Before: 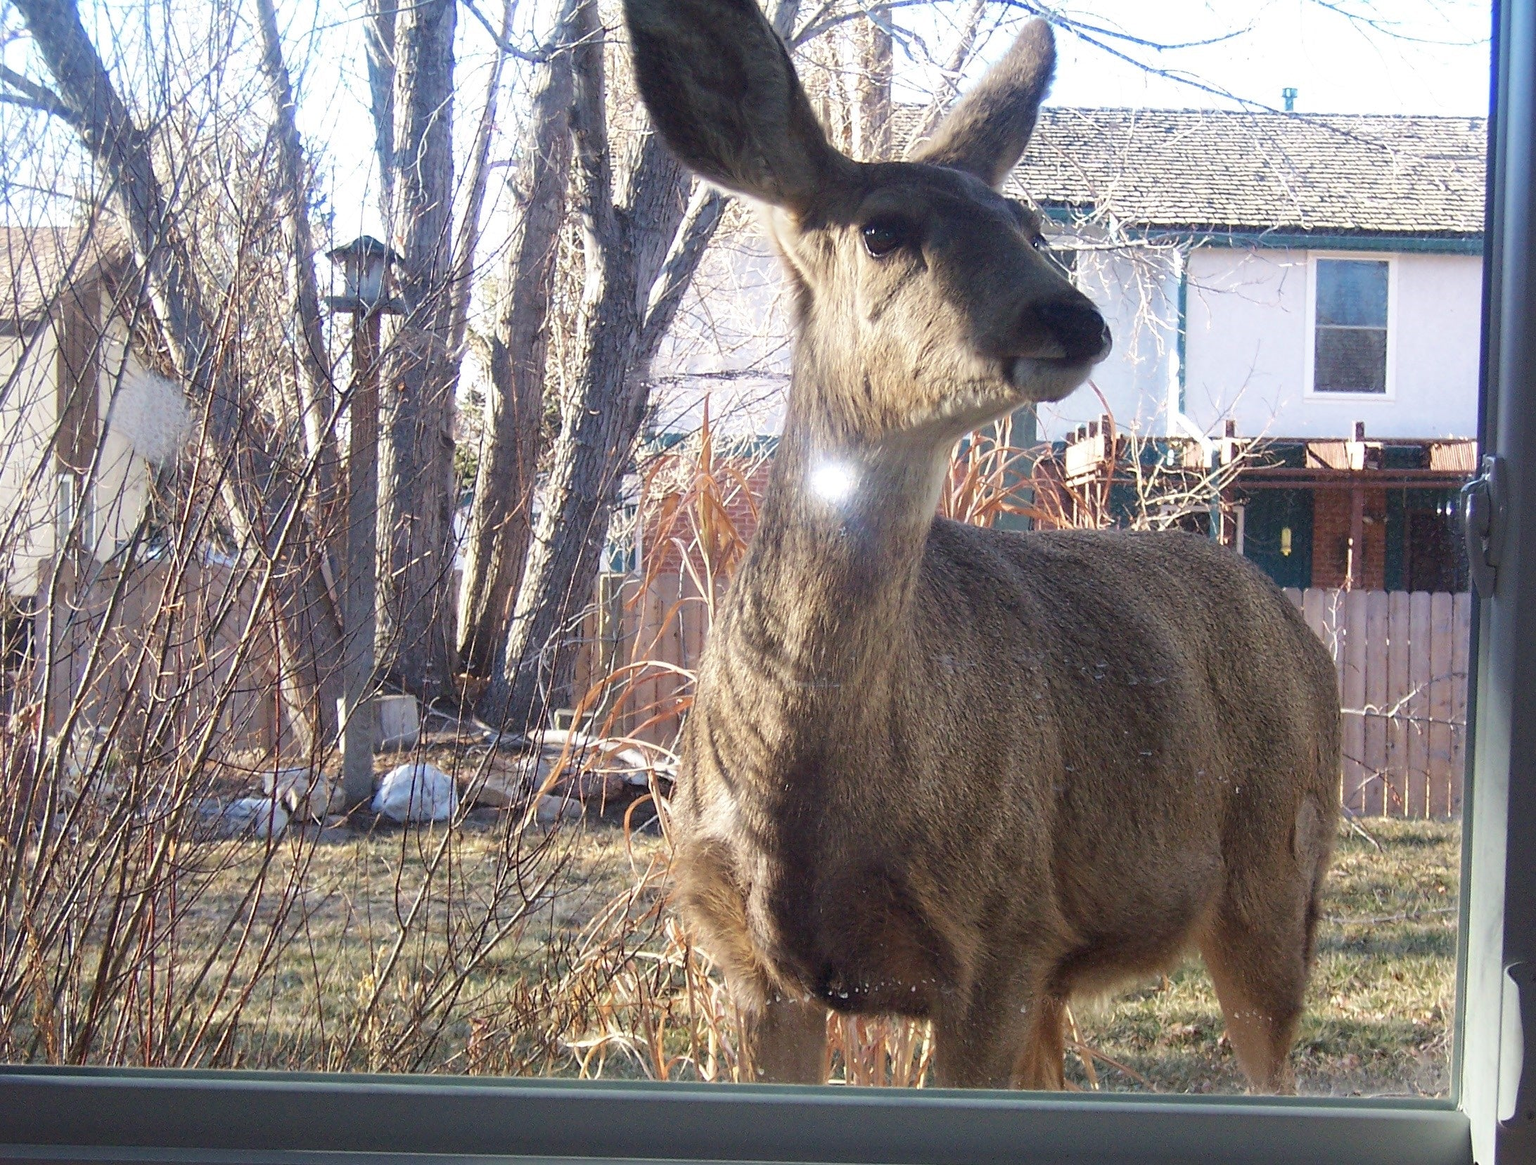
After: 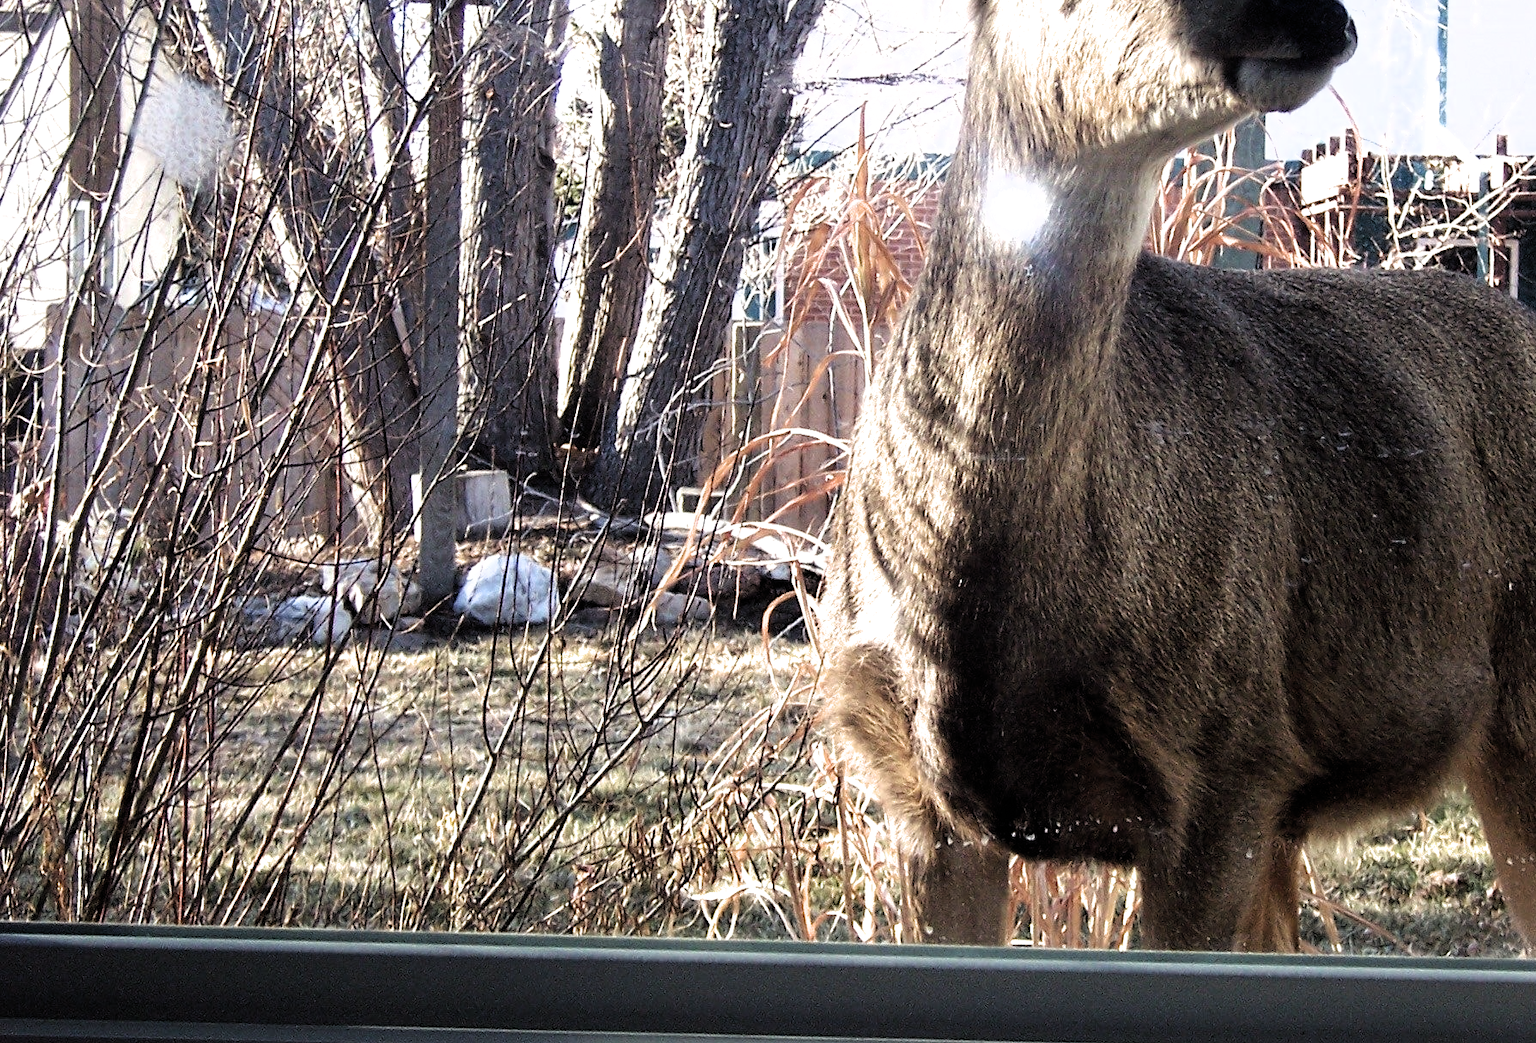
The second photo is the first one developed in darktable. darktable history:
crop: top 26.628%, right 18.061%
filmic rgb: black relative exposure -8.19 EV, white relative exposure 2.23 EV, hardness 7.05, latitude 86.48%, contrast 1.705, highlights saturation mix -3.01%, shadows ↔ highlights balance -1.88%, color science v6 (2022)
